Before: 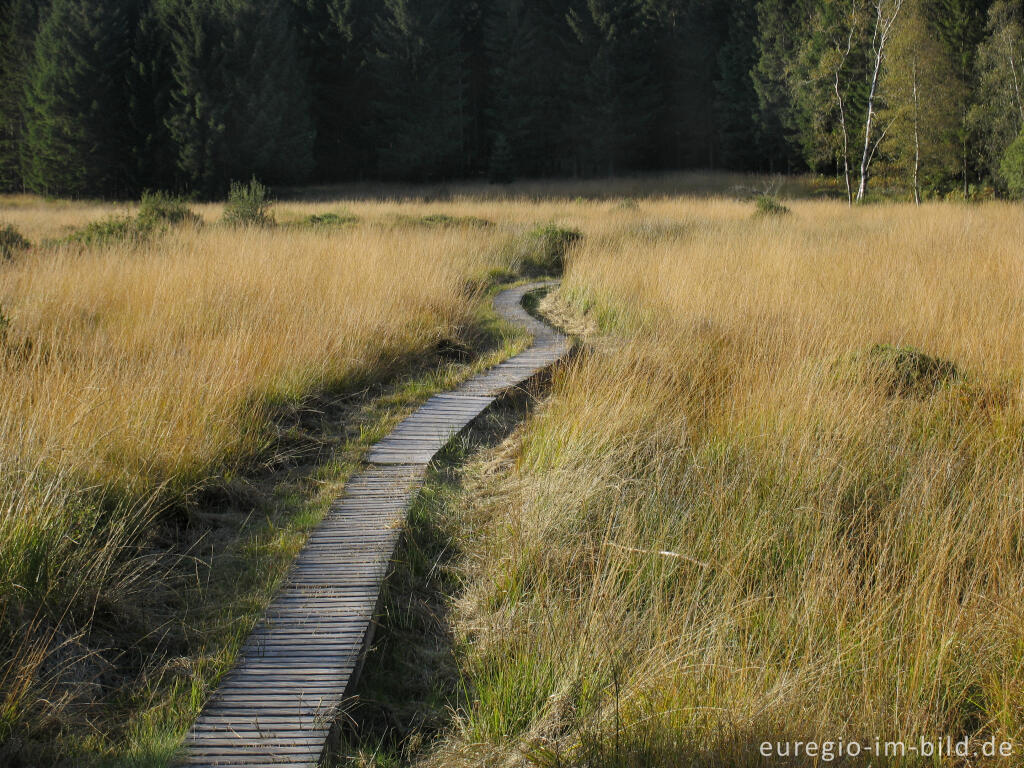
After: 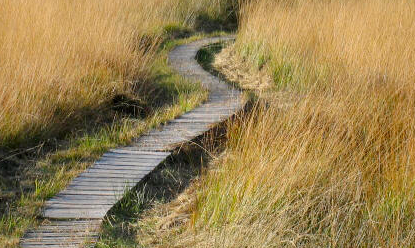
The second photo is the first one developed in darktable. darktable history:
crop: left 31.741%, top 31.944%, right 27.711%, bottom 35.671%
local contrast: mode bilateral grid, contrast 21, coarseness 50, detail 119%, midtone range 0.2
shadows and highlights: shadows -20.52, white point adjustment -1.83, highlights -34.97
exposure: exposure 0.202 EV, compensate highlight preservation false
